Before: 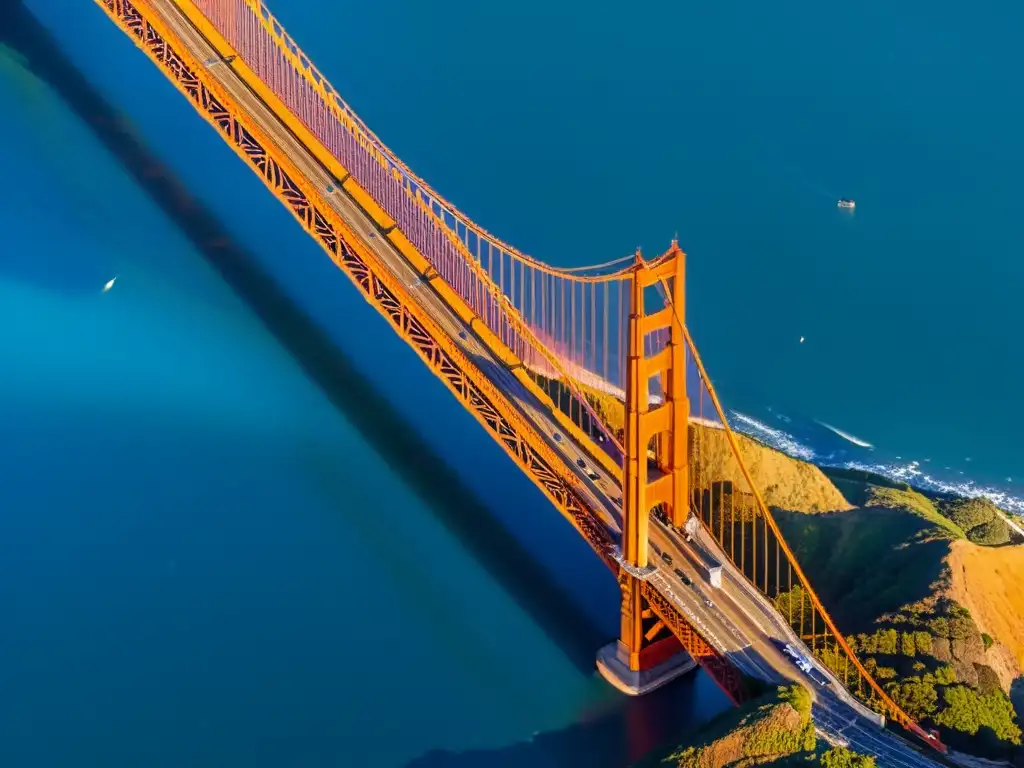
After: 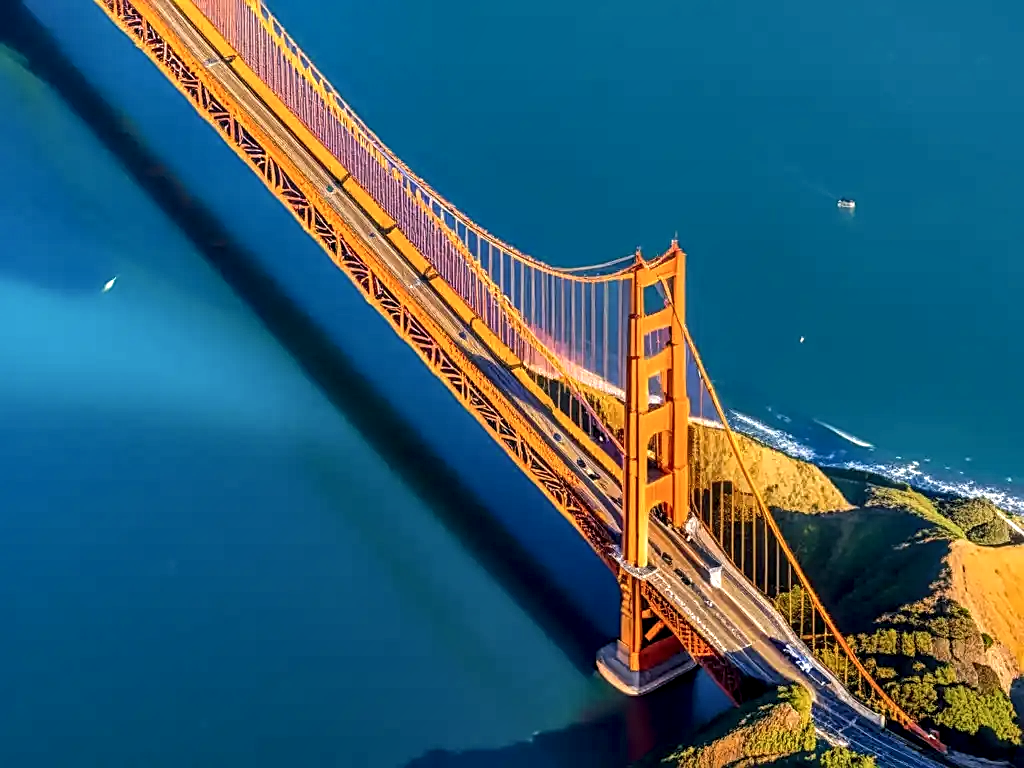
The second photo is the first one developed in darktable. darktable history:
sharpen: on, module defaults
shadows and highlights: radius 125.16, shadows 30.47, highlights -30.85, low approximation 0.01, soften with gaussian
local contrast: detail 153%
